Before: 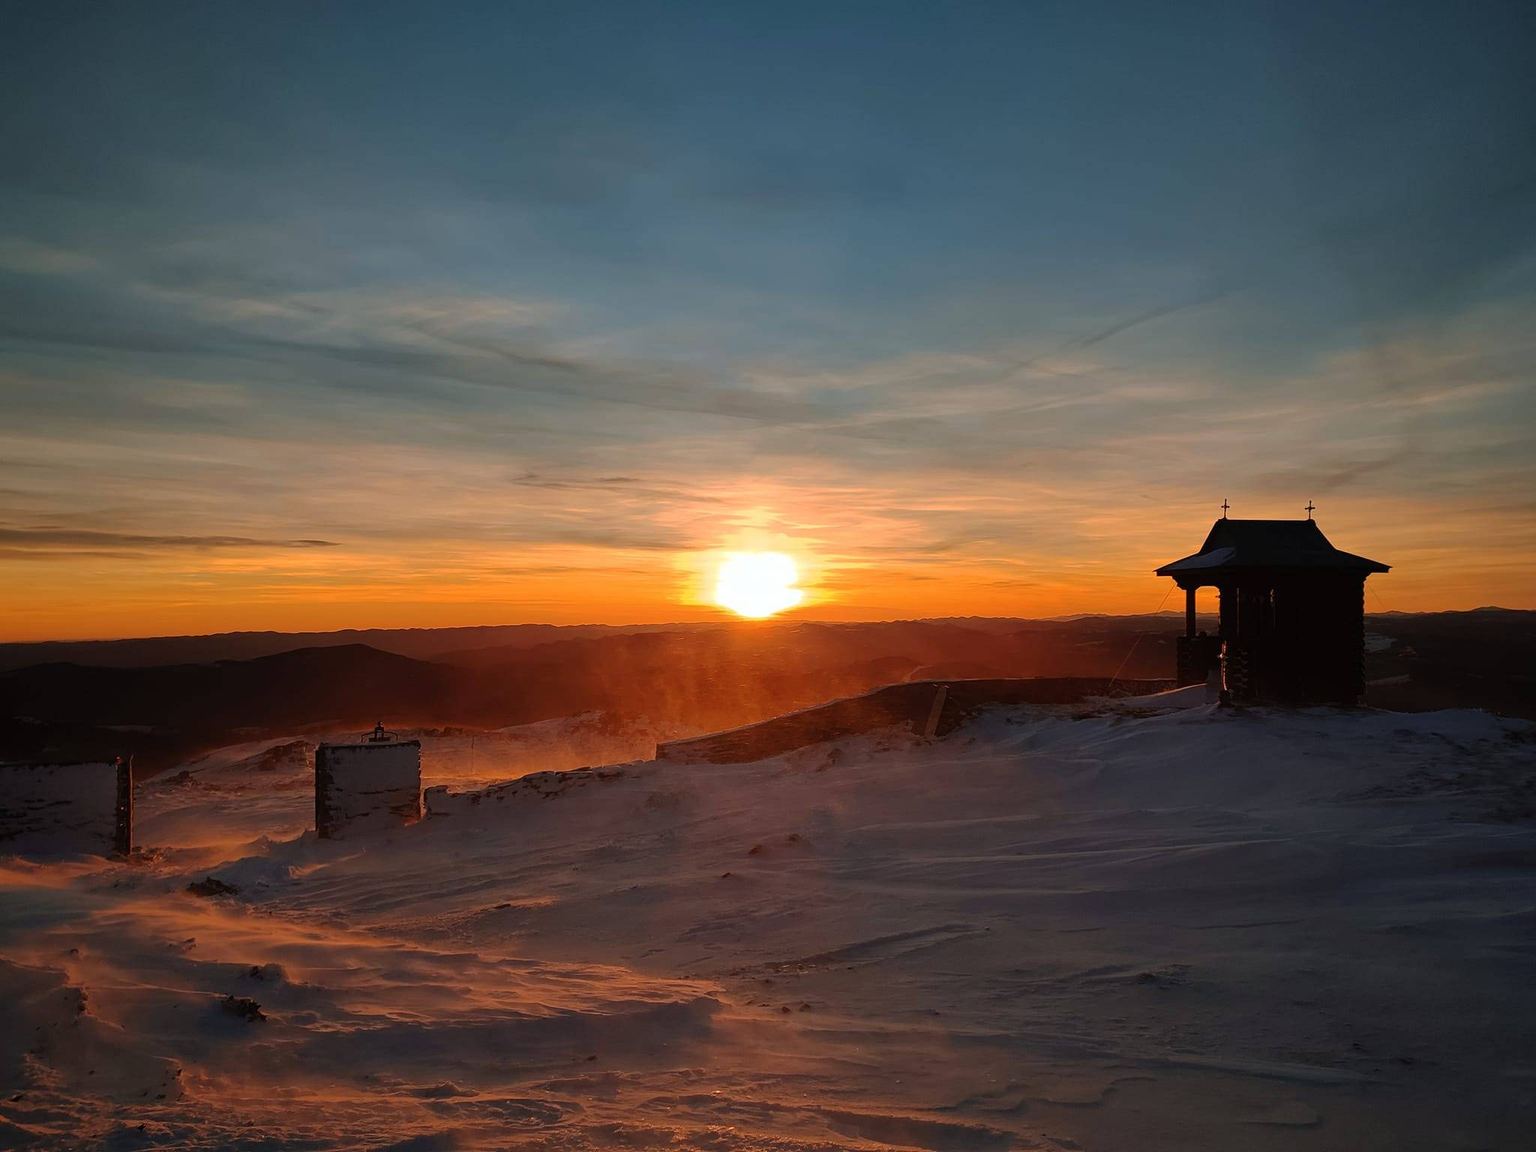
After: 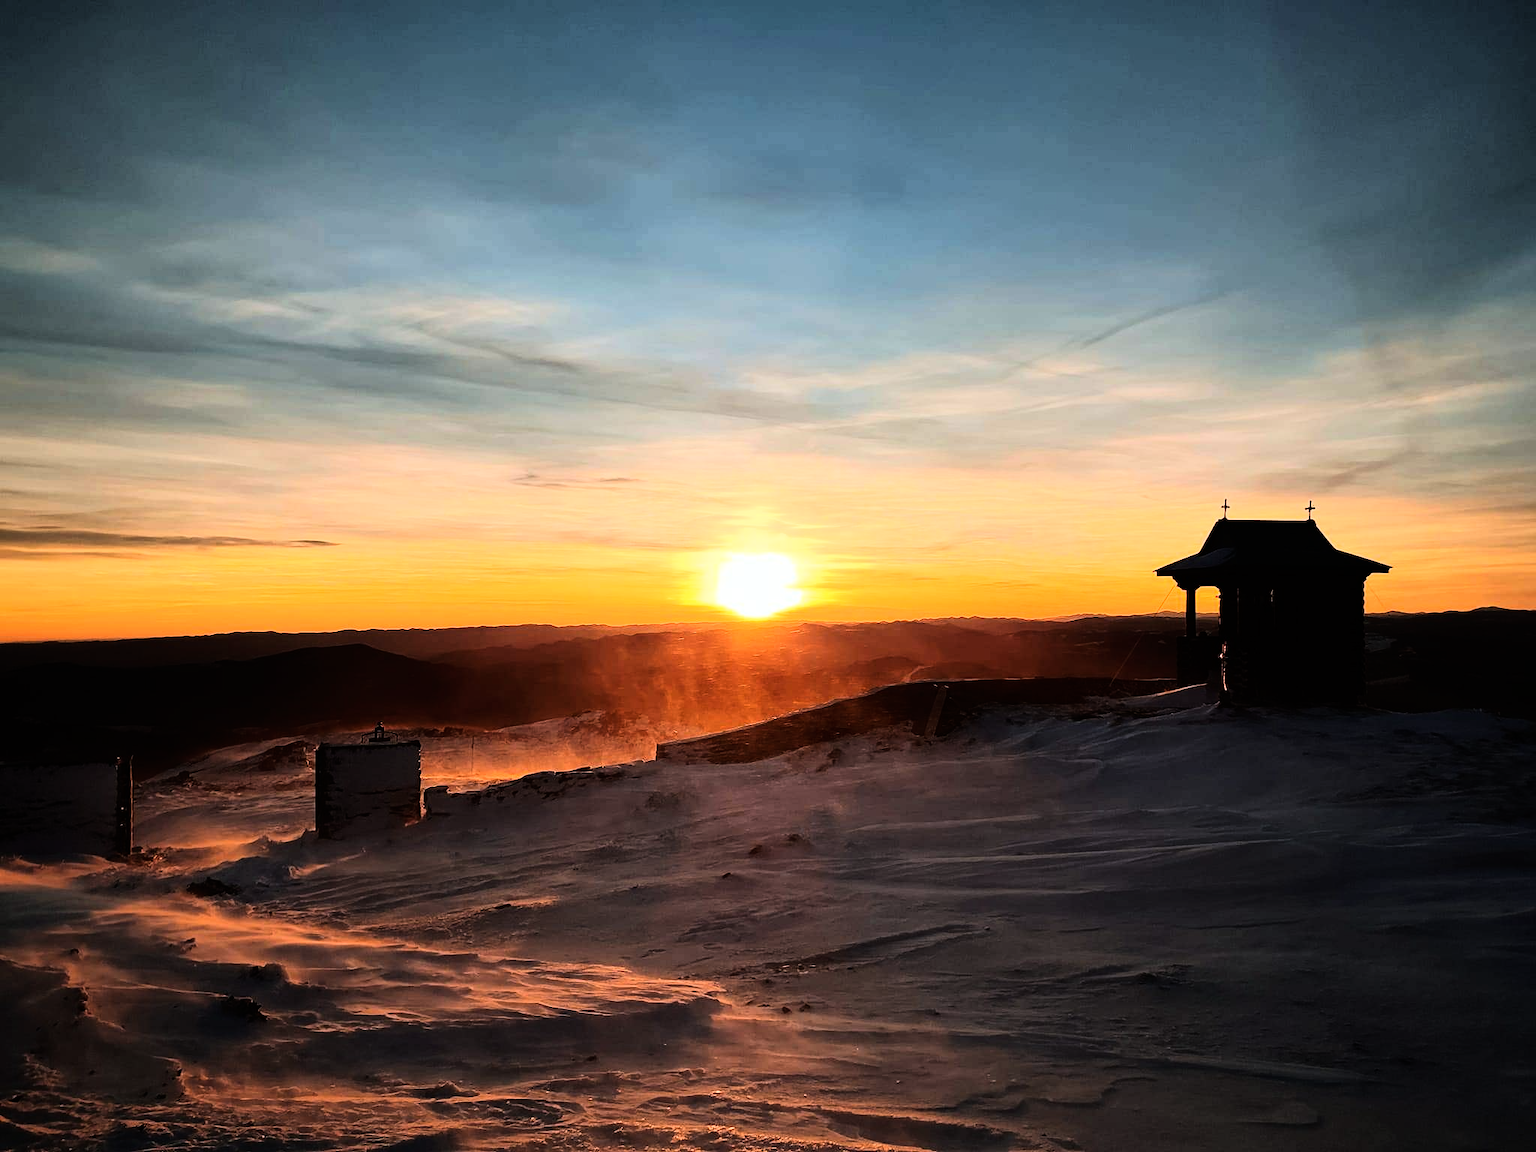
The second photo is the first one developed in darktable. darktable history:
levels: mode automatic, gray 50.8%
rgb curve: curves: ch0 [(0, 0) (0.21, 0.15) (0.24, 0.21) (0.5, 0.75) (0.75, 0.96) (0.89, 0.99) (1, 1)]; ch1 [(0, 0.02) (0.21, 0.13) (0.25, 0.2) (0.5, 0.67) (0.75, 0.9) (0.89, 0.97) (1, 1)]; ch2 [(0, 0.02) (0.21, 0.13) (0.25, 0.2) (0.5, 0.67) (0.75, 0.9) (0.89, 0.97) (1, 1)], compensate middle gray true
